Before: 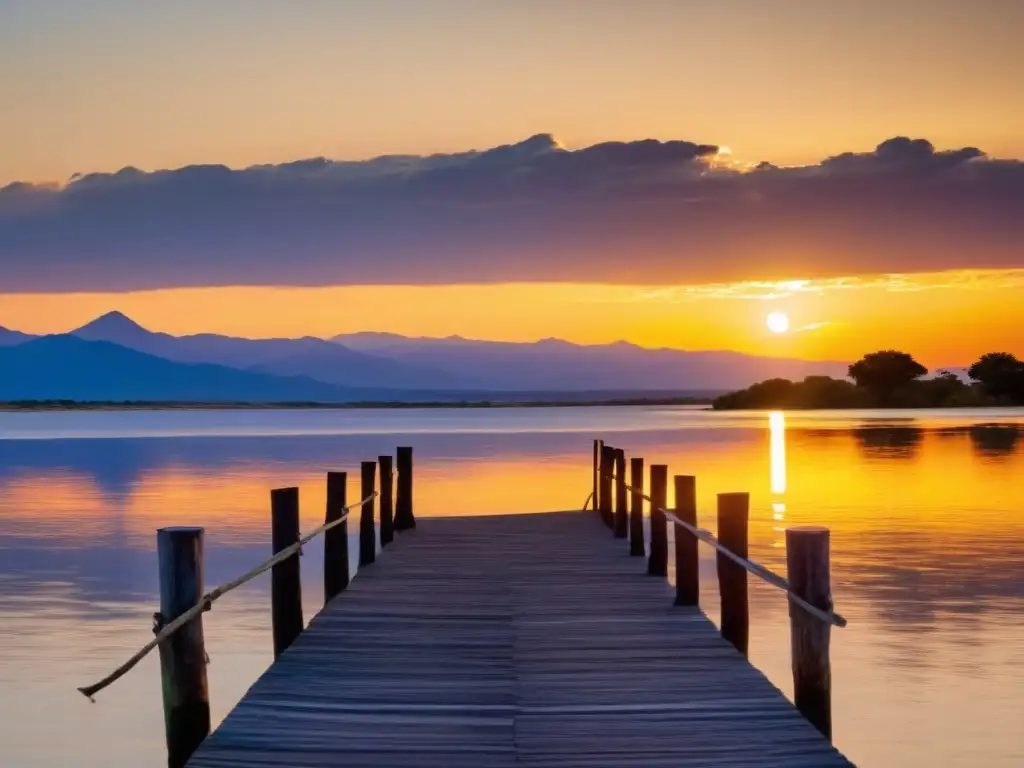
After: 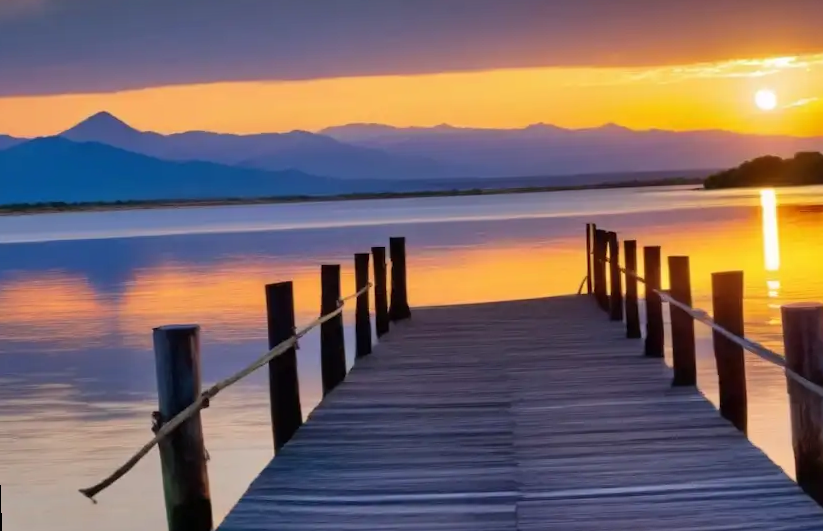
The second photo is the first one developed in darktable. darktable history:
rotate and perspective: rotation -2°, crop left 0.022, crop right 0.978, crop top 0.049, crop bottom 0.951
crop: top 26.531%, right 17.959%
shadows and highlights: shadows 60, soften with gaussian
